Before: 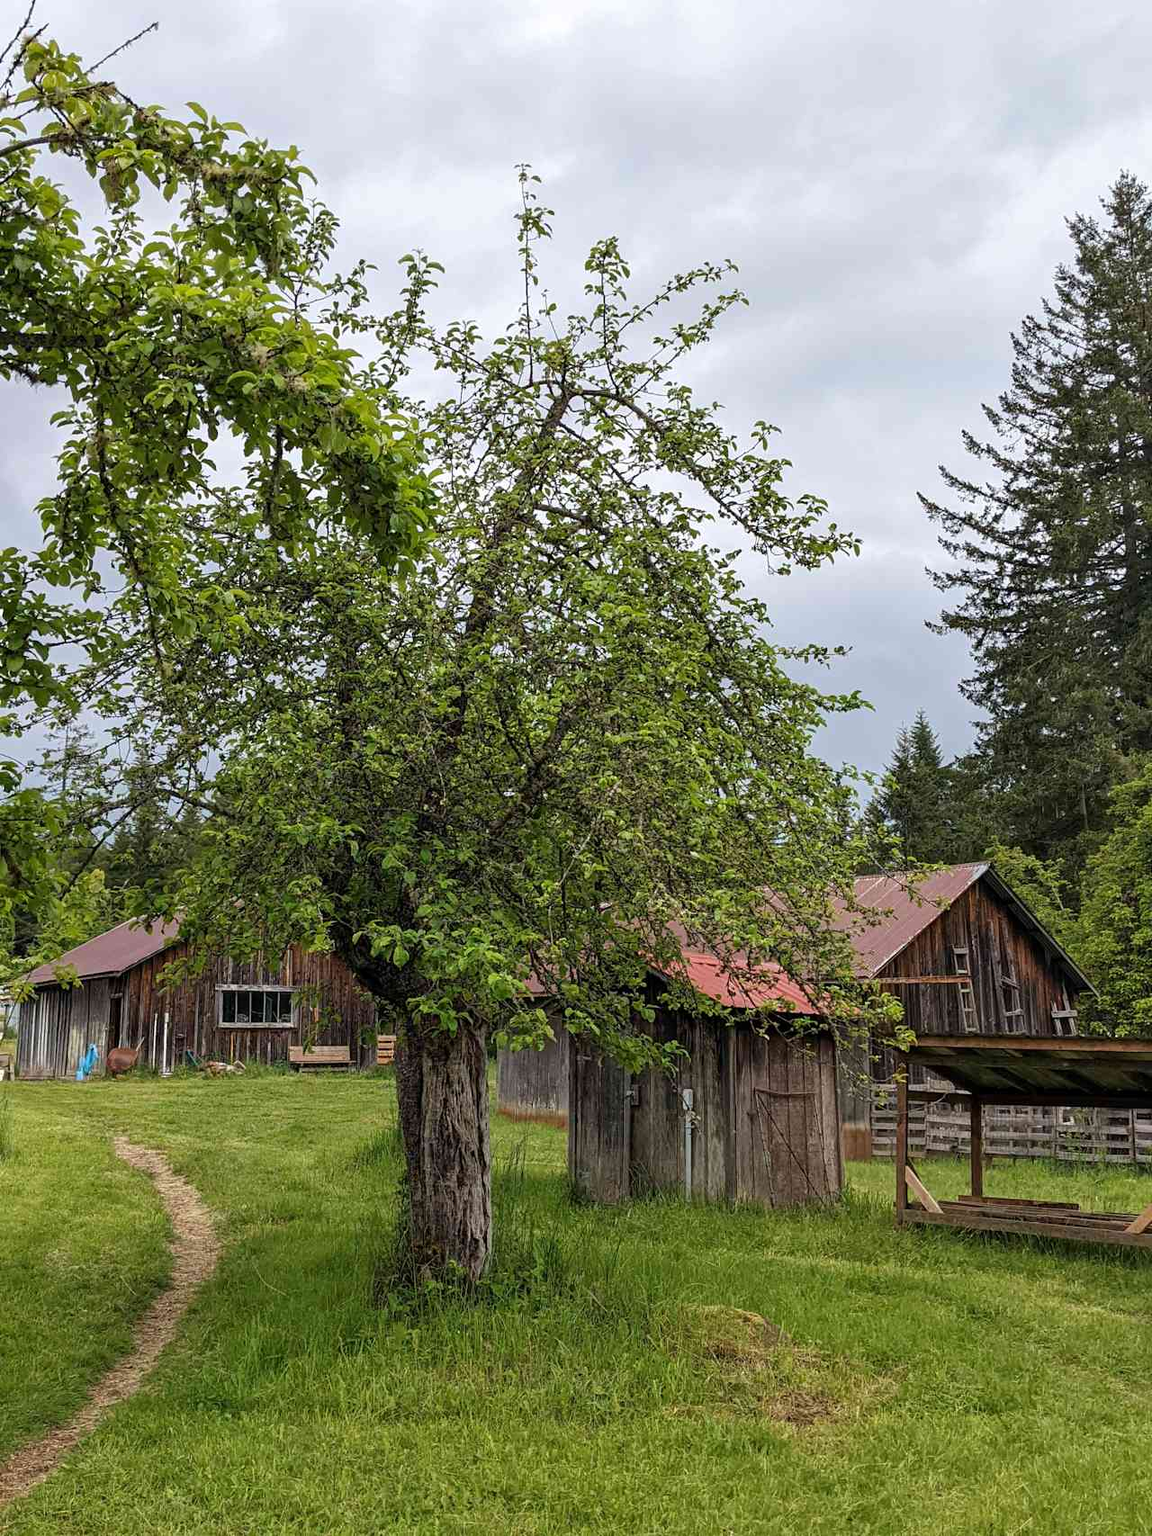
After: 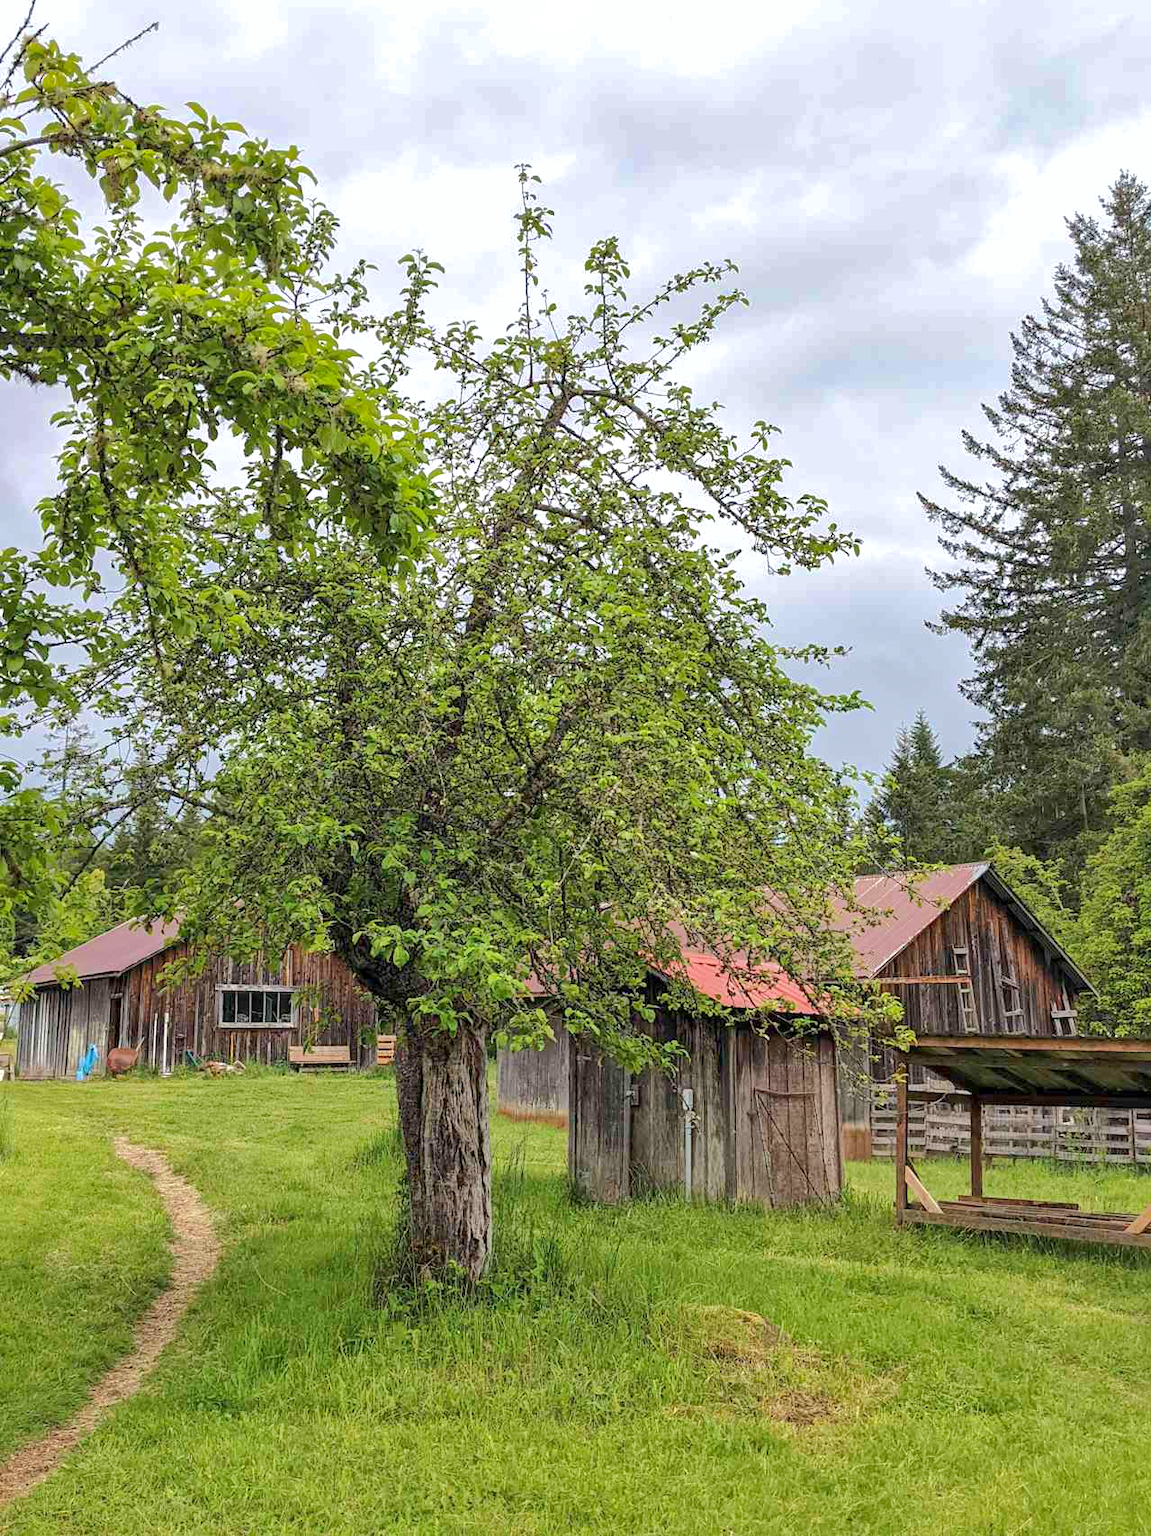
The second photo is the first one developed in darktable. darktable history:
tone equalizer: -8 EV 1.03 EV, -7 EV 0.977 EV, -6 EV 0.967 EV, -5 EV 0.986 EV, -4 EV 1.03 EV, -3 EV 0.732 EV, -2 EV 0.497 EV, -1 EV 0.244 EV, edges refinement/feathering 500, mask exposure compensation -1.57 EV, preserve details no
shadows and highlights: on, module defaults
